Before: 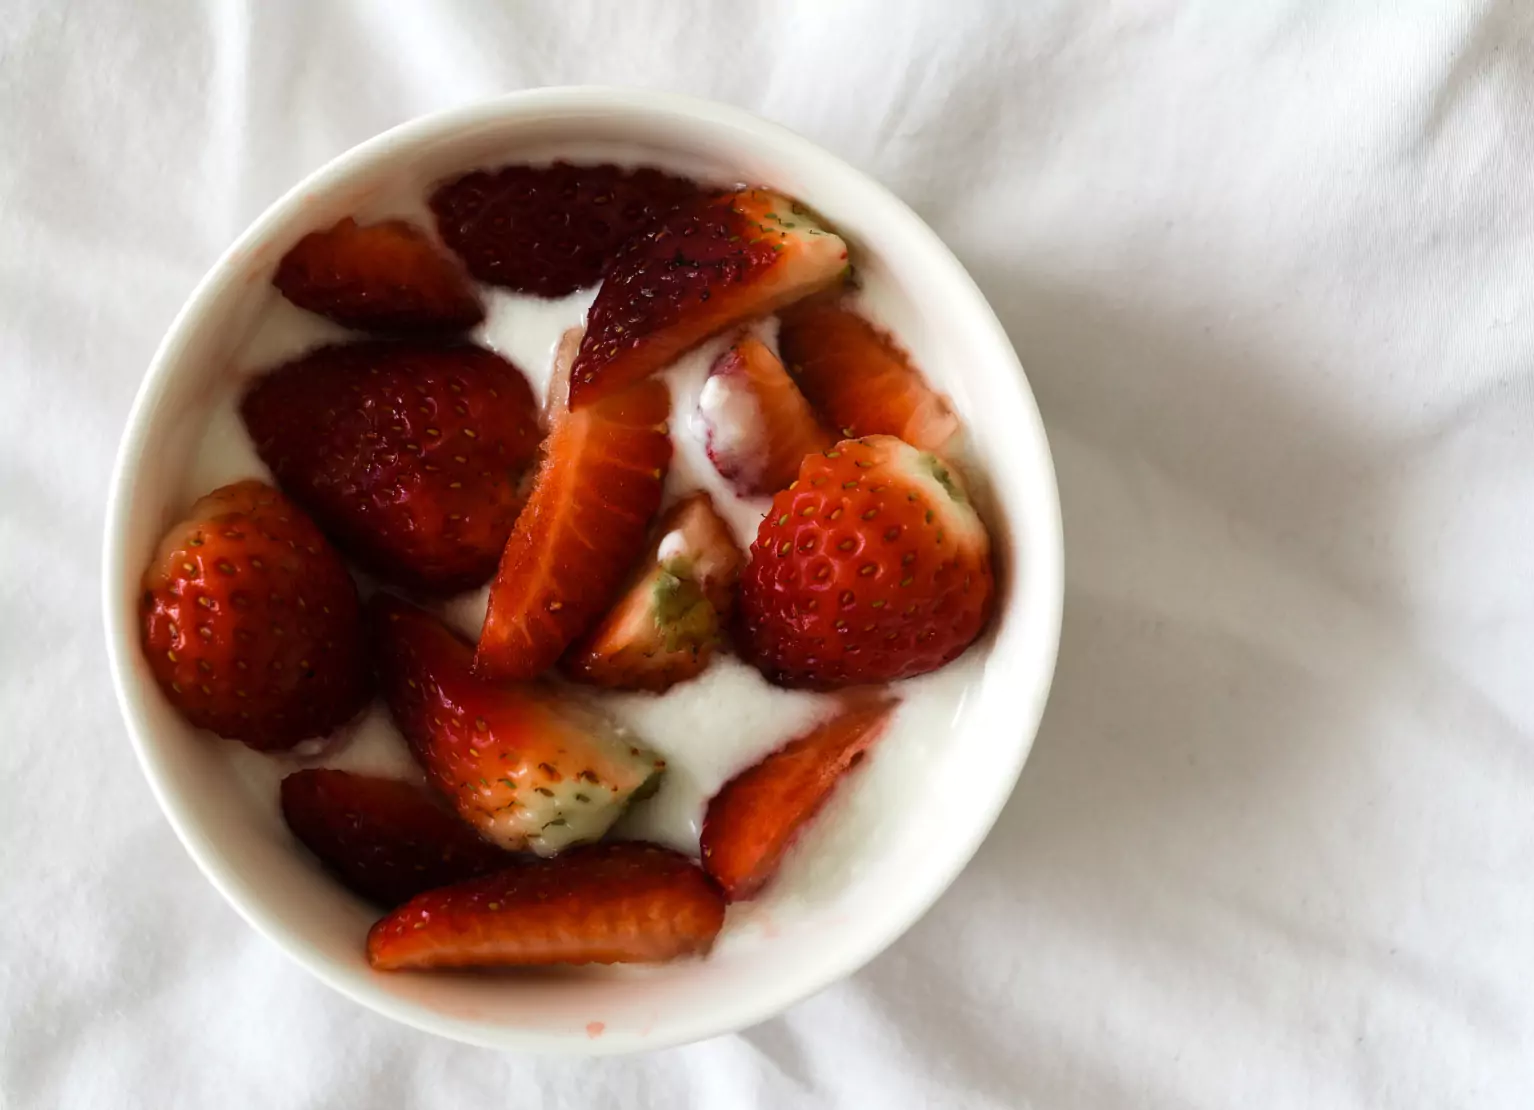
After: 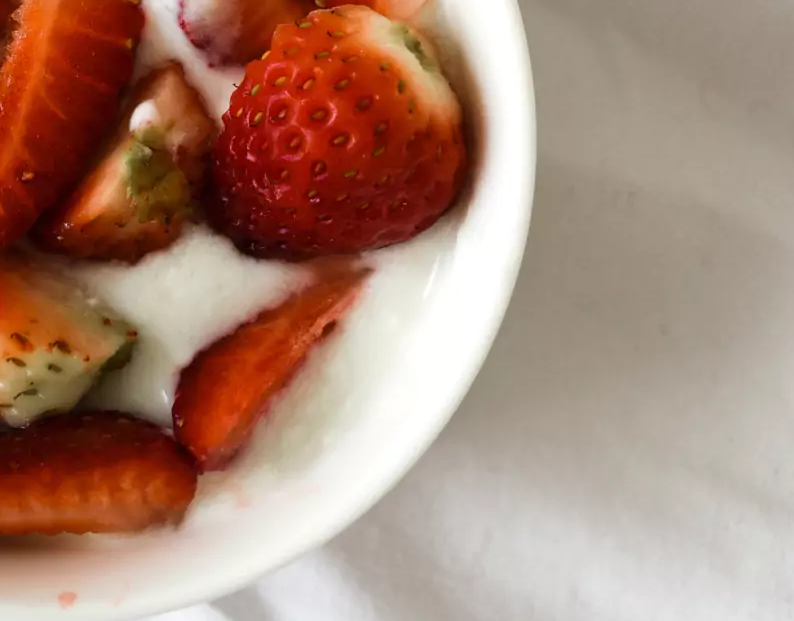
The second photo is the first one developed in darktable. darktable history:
white balance: red 1, blue 1
crop: left 34.479%, top 38.822%, right 13.718%, bottom 5.172%
